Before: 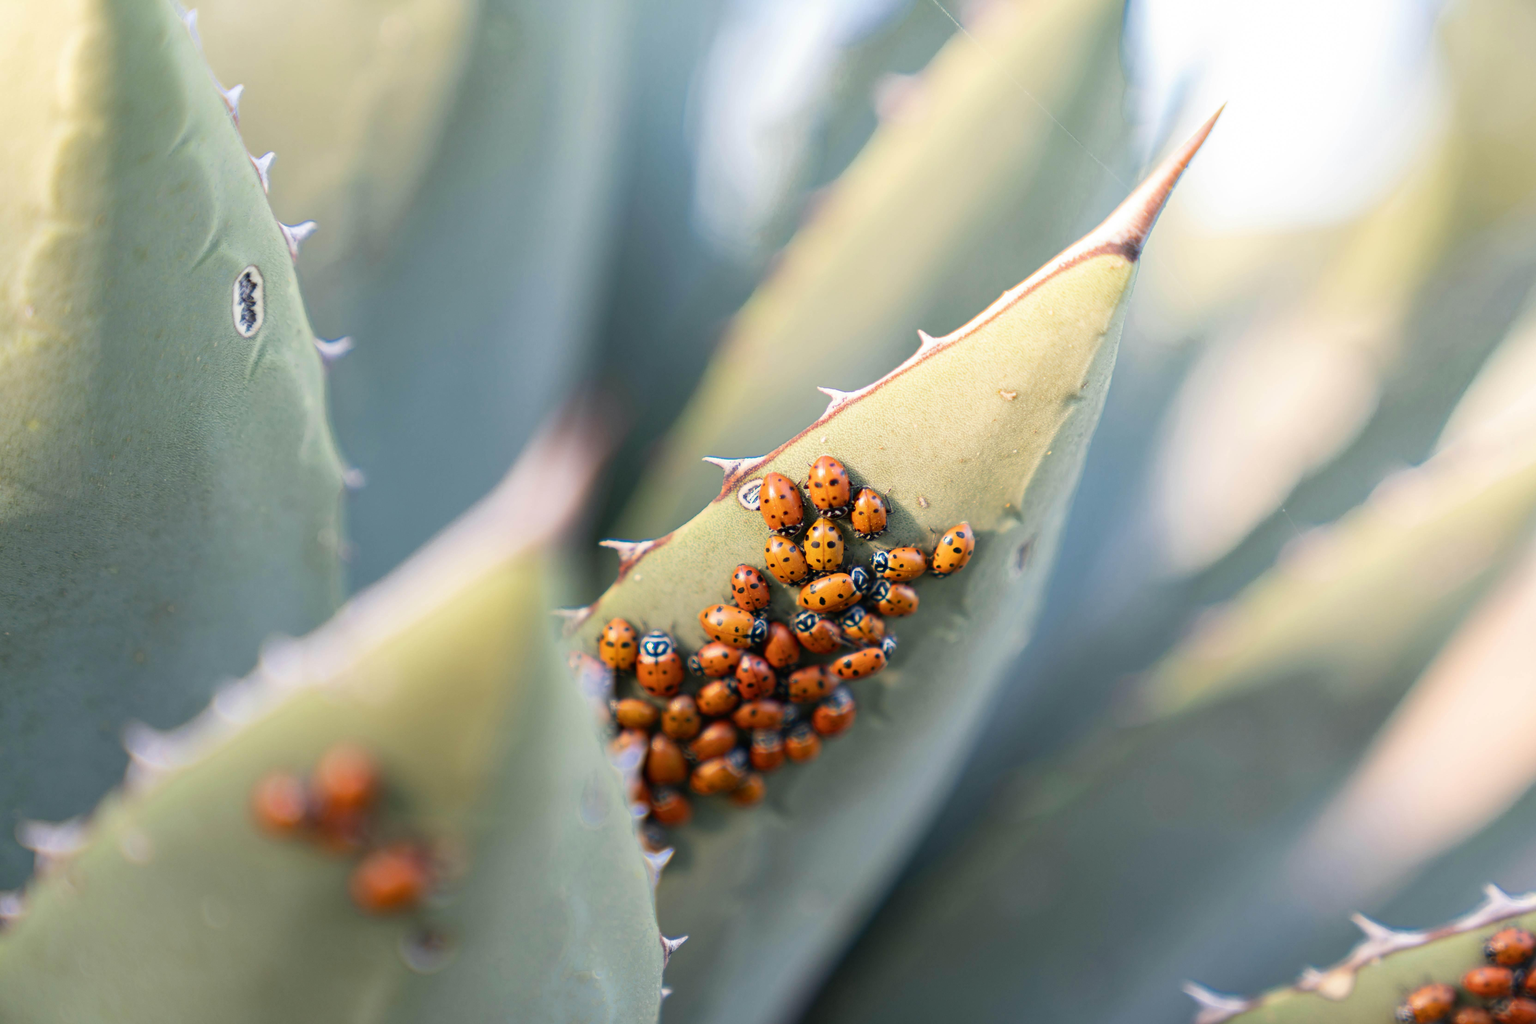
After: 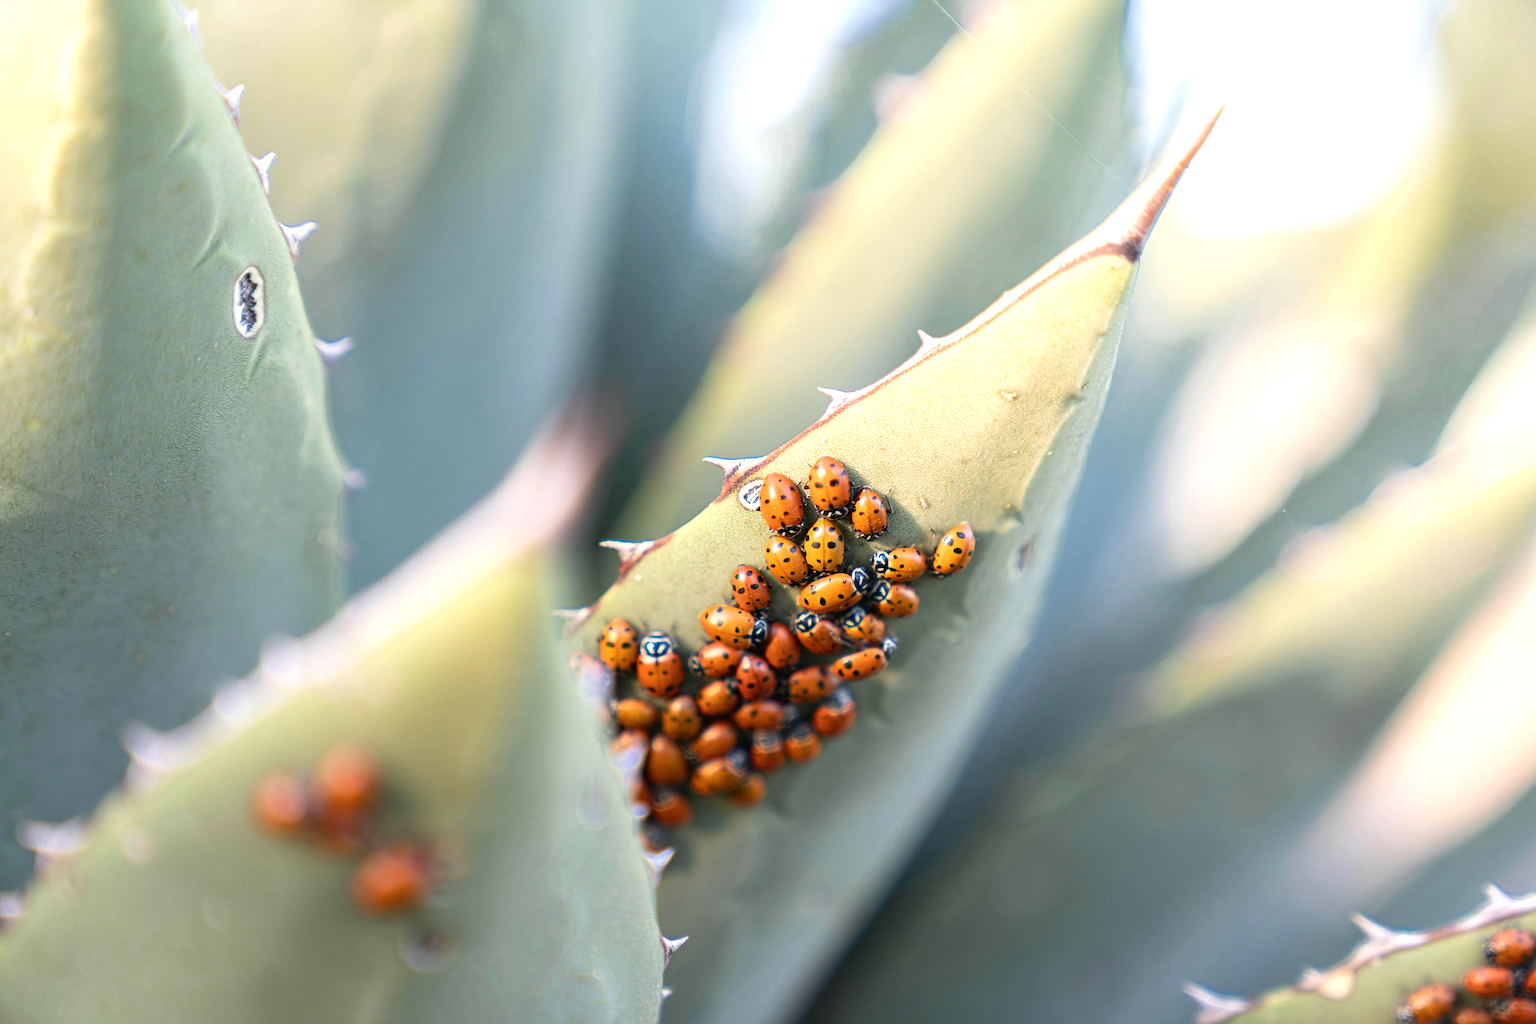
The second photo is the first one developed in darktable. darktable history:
exposure: exposure 0.404 EV, compensate exposure bias true, compensate highlight preservation false
sharpen: amount 0.571
